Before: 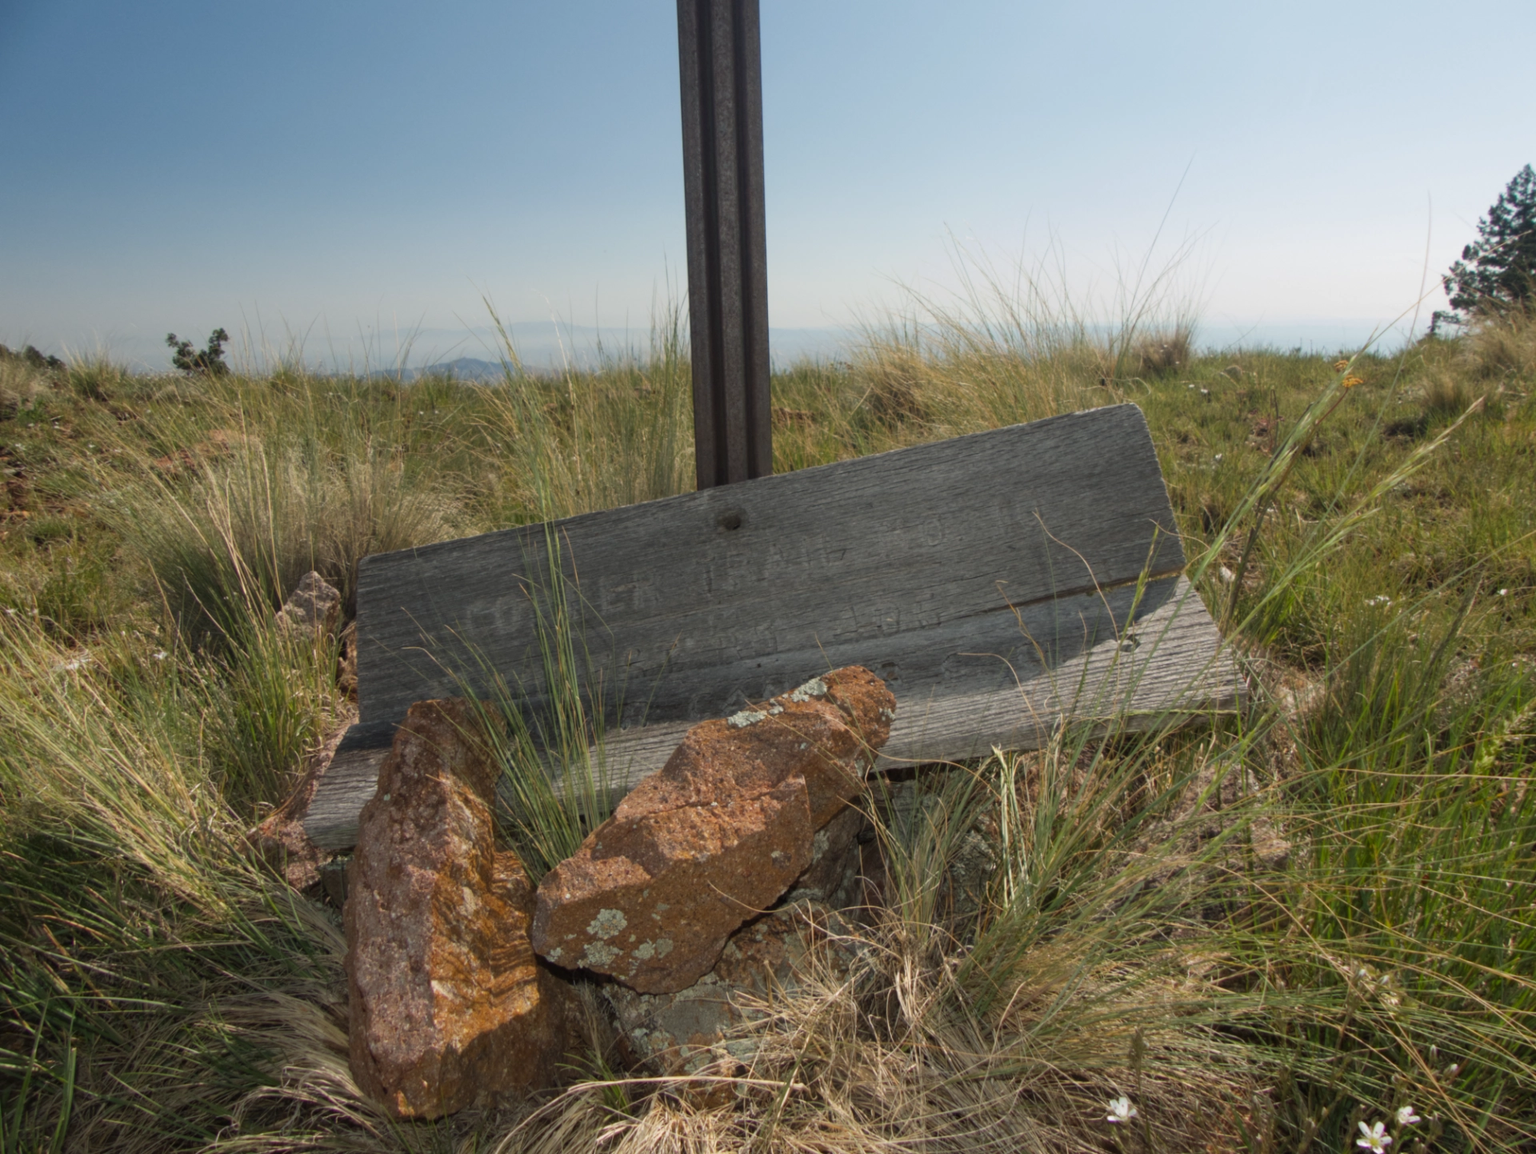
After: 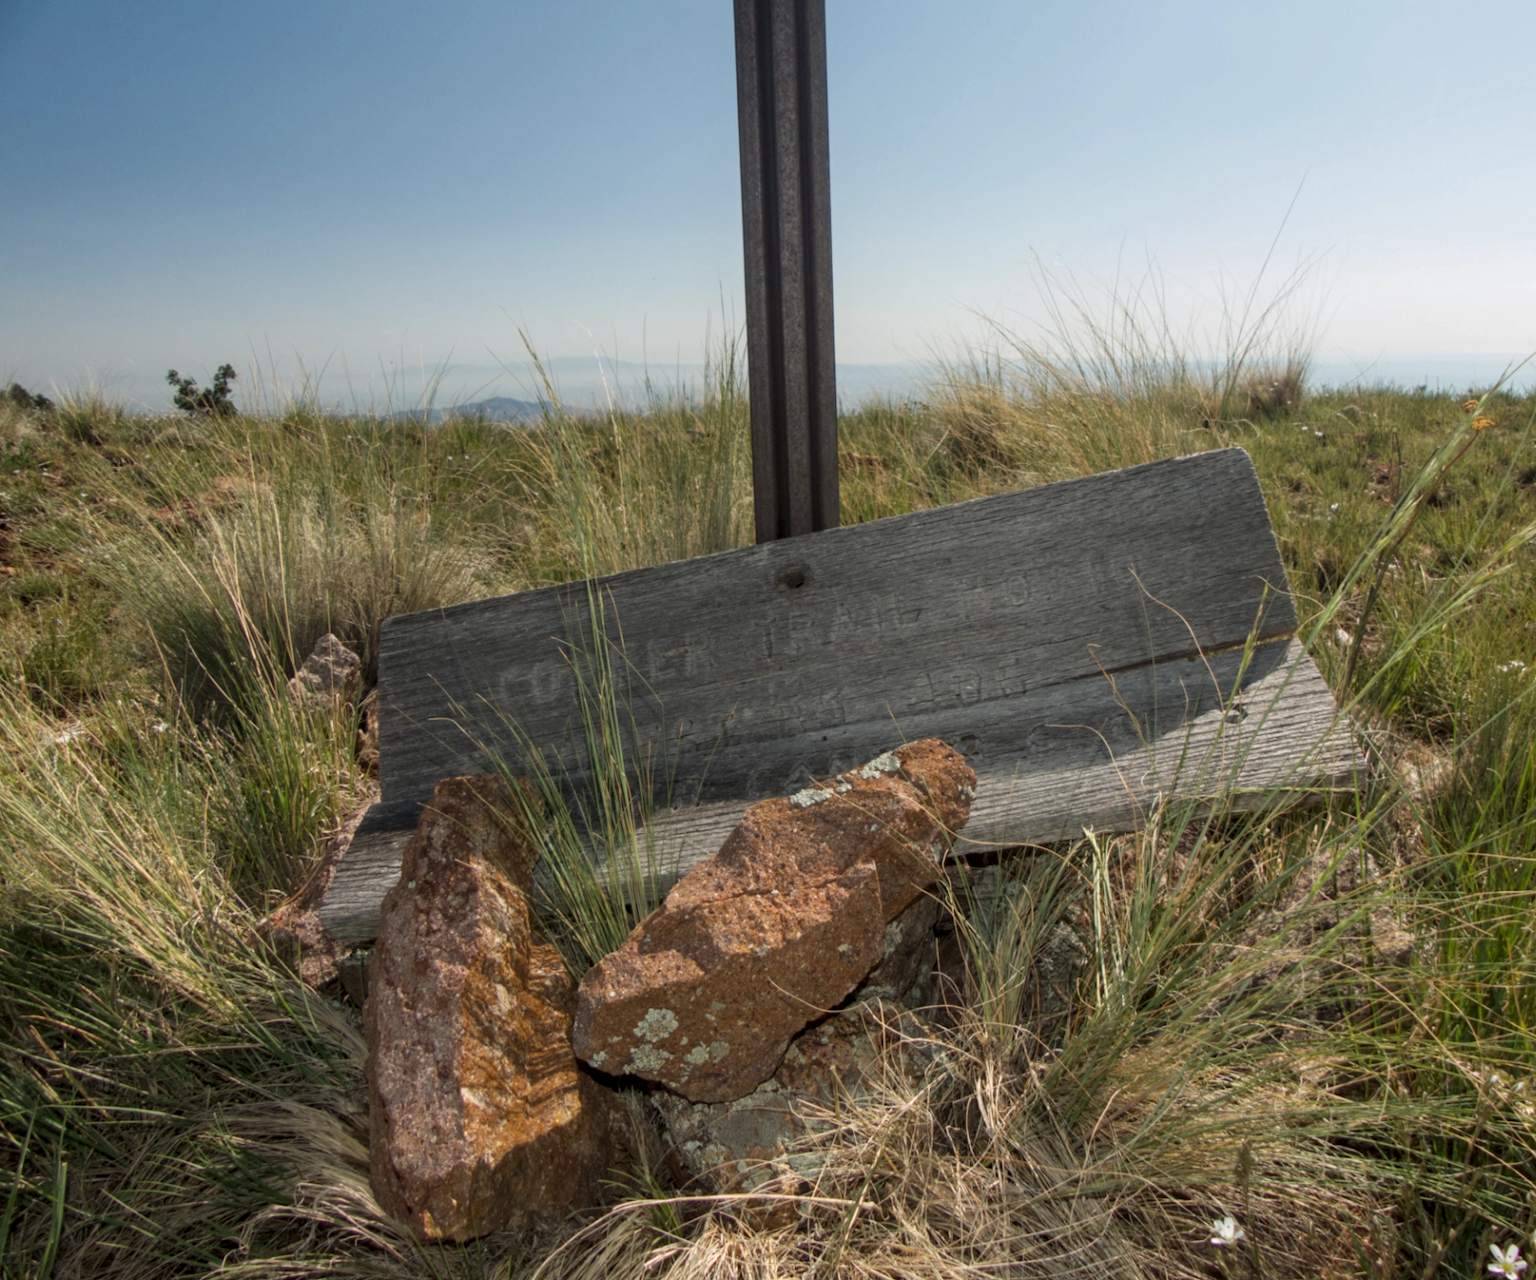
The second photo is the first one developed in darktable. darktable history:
local contrast: detail 130%
crop and rotate: left 1.088%, right 8.807%
